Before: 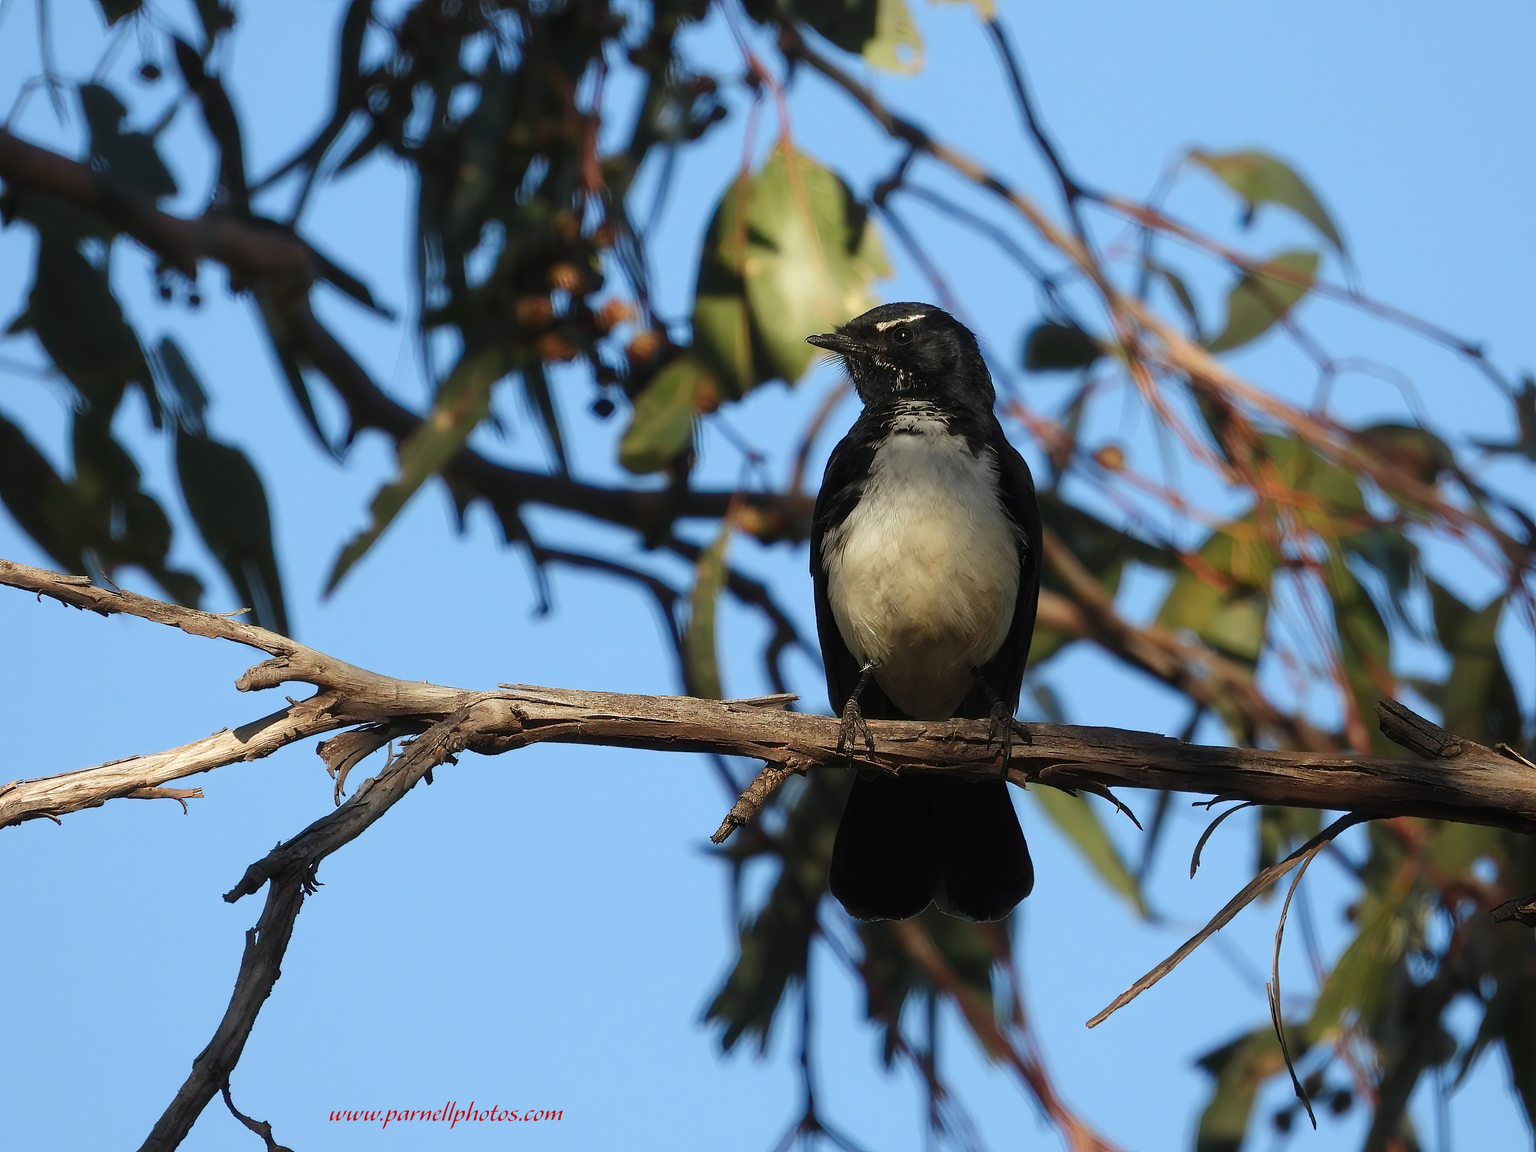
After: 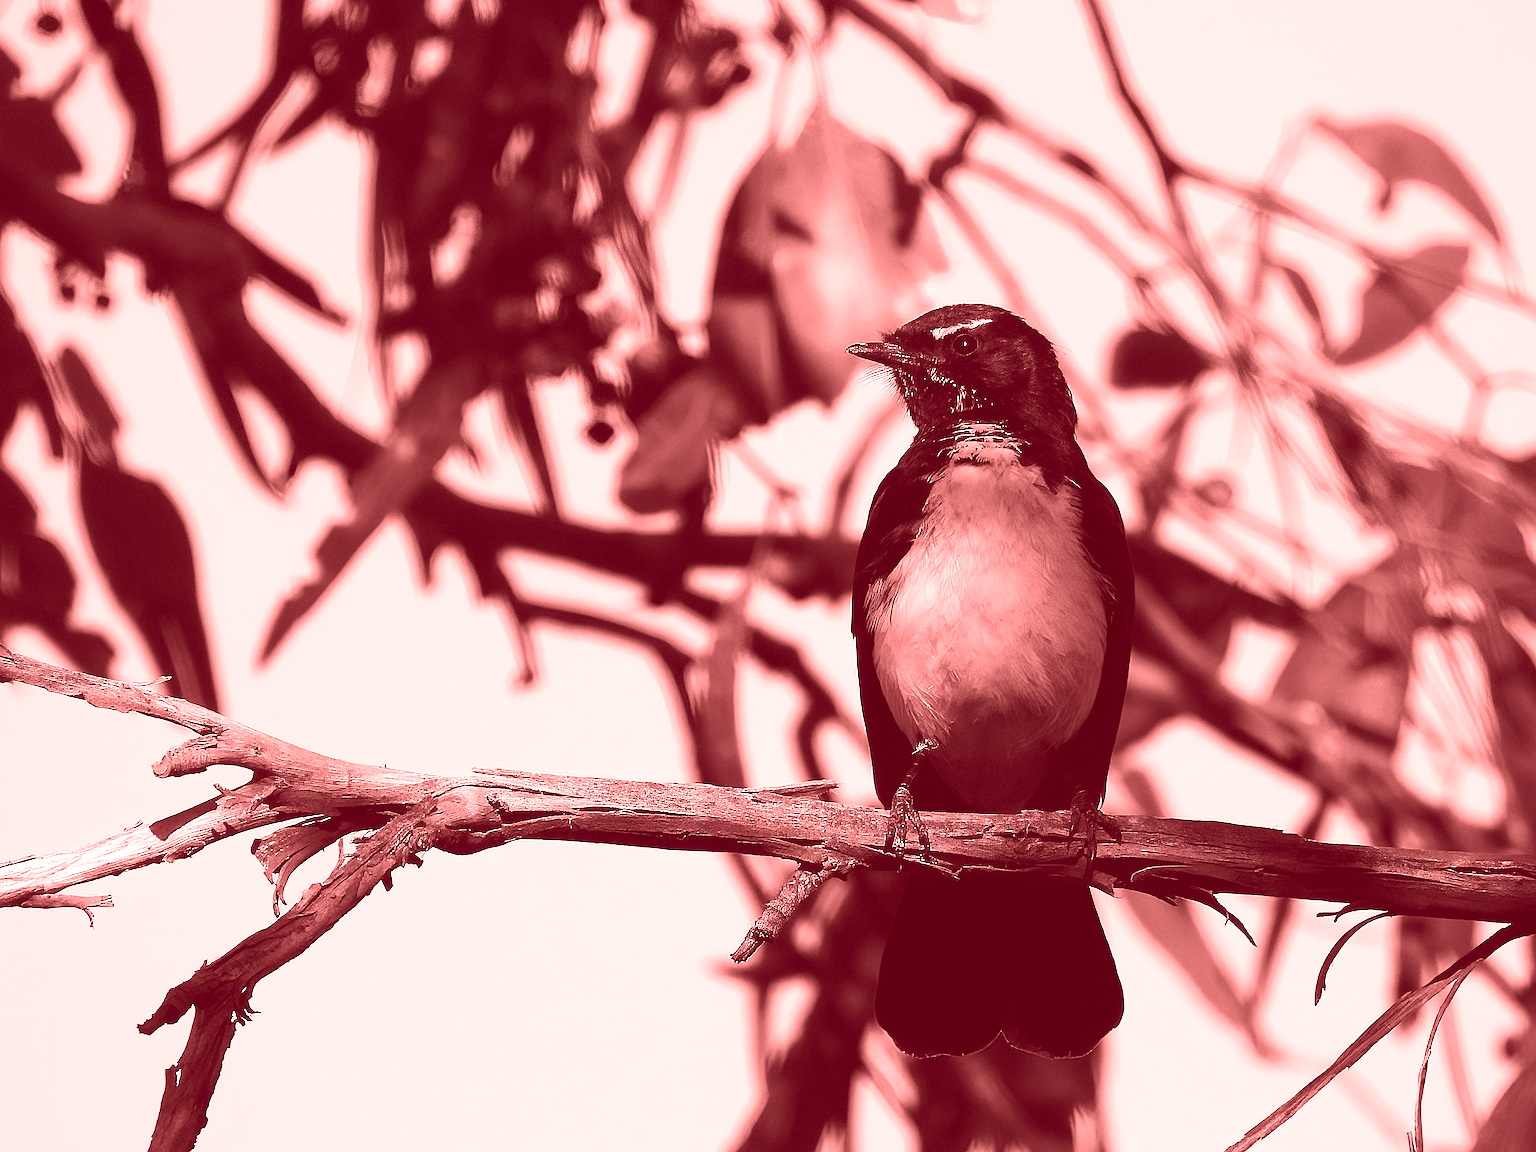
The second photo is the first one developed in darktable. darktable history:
color zones: curves: ch0 [(0, 0.48) (0.209, 0.398) (0.305, 0.332) (0.429, 0.493) (0.571, 0.5) (0.714, 0.5) (0.857, 0.5) (1, 0.48)]; ch1 [(0, 0.736) (0.143, 0.625) (0.225, 0.371) (0.429, 0.256) (0.571, 0.241) (0.714, 0.213) (0.857, 0.48) (1, 0.736)]; ch2 [(0, 0.448) (0.143, 0.498) (0.286, 0.5) (0.429, 0.5) (0.571, 0.5) (0.714, 0.5) (0.857, 0.5) (1, 0.448)]
crop and rotate: left 7.196%, top 4.574%, right 10.605%, bottom 13.178%
grain: coarseness 14.57 ISO, strength 8.8%
sharpen: on, module defaults
tone equalizer: -8 EV -0.75 EV, -7 EV -0.7 EV, -6 EV -0.6 EV, -5 EV -0.4 EV, -3 EV 0.4 EV, -2 EV 0.6 EV, -1 EV 0.7 EV, +0 EV 0.75 EV, edges refinement/feathering 500, mask exposure compensation -1.57 EV, preserve details no
exposure: compensate highlight preservation false
colorize: saturation 60%, source mix 100%
color balance rgb: shadows lift › chroma 2%, shadows lift › hue 50°, power › hue 60°, highlights gain › chroma 1%, highlights gain › hue 60°, global offset › luminance 0.25%, global vibrance 30%
